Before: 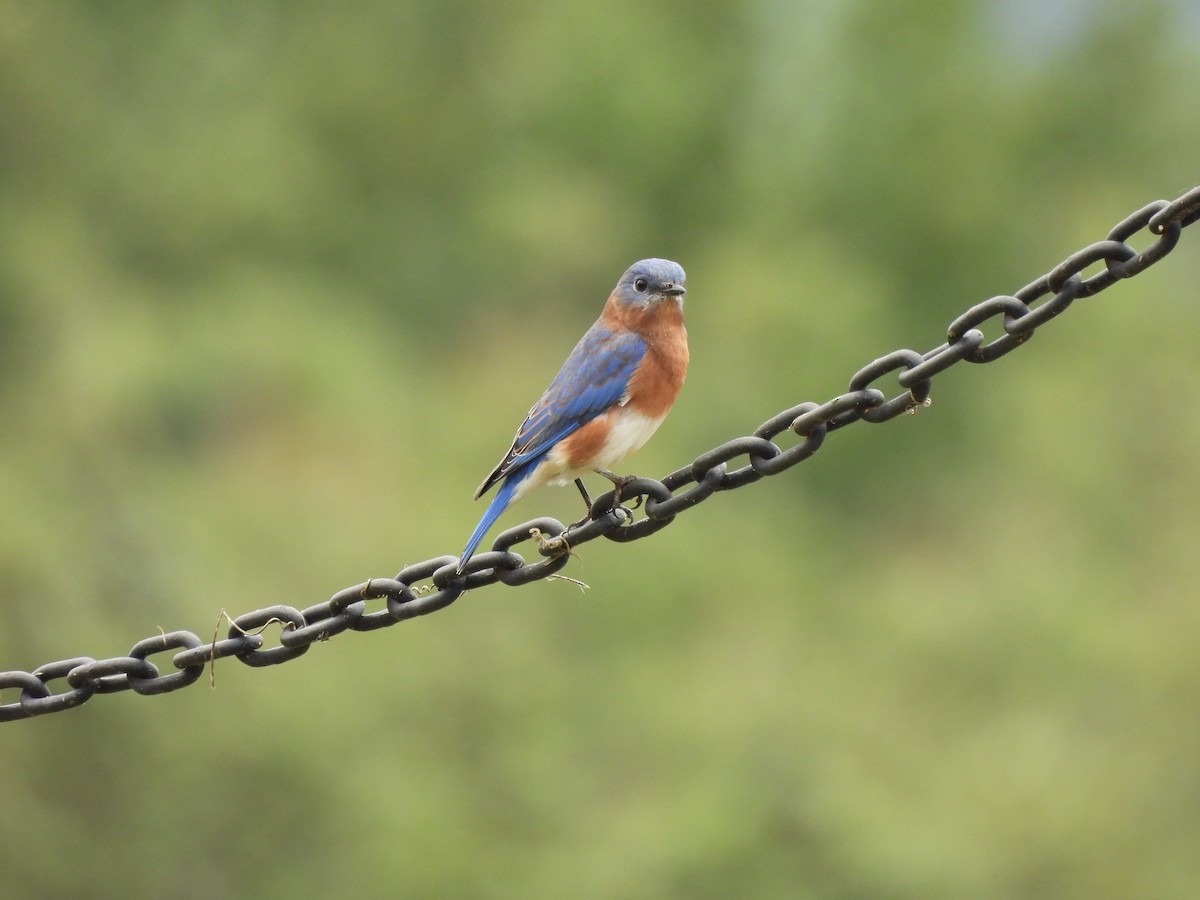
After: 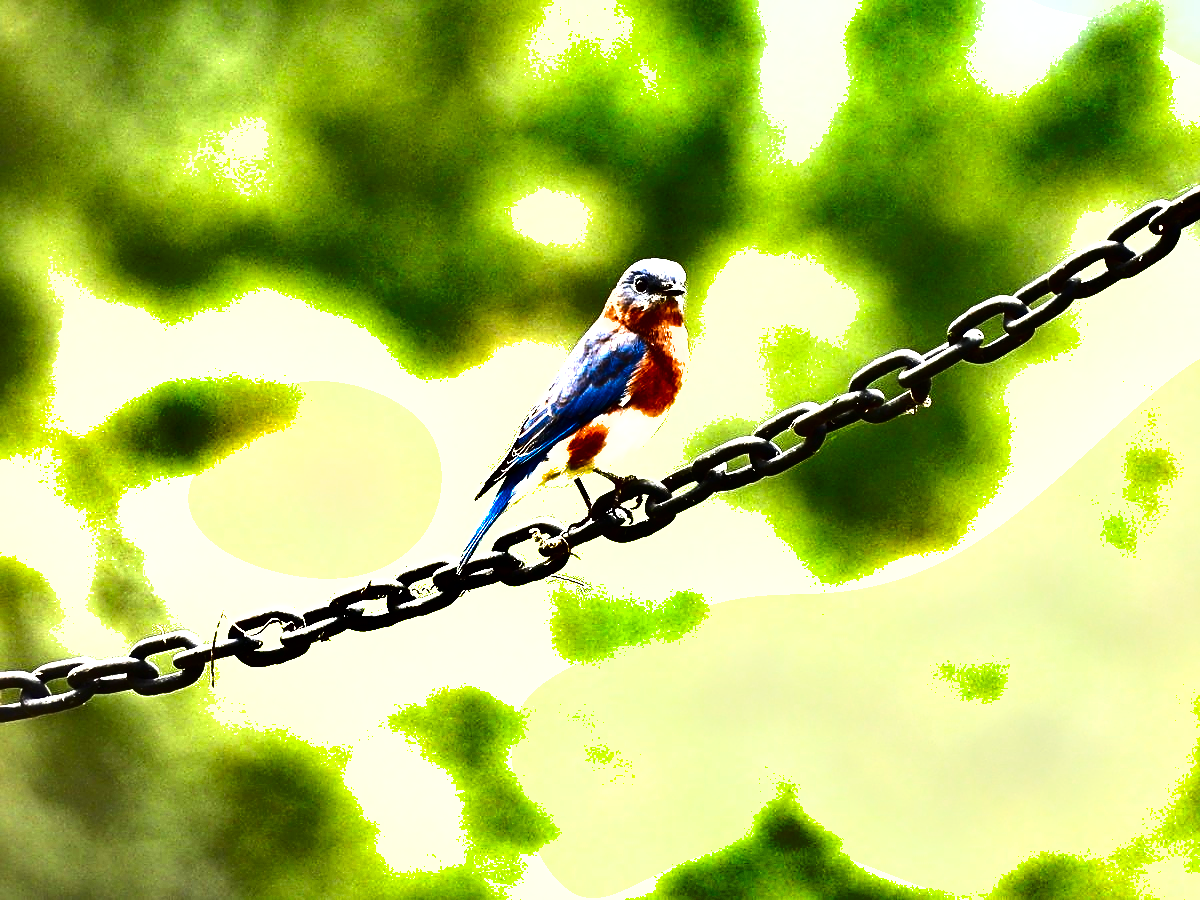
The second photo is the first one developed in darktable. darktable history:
sharpen: amount 0.495
shadows and highlights: shadows 20.84, highlights -81.09, soften with gaussian
local contrast: mode bilateral grid, contrast 21, coarseness 50, detail 119%, midtone range 0.2
exposure: black level correction 0.001, exposure 1.72 EV, compensate highlight preservation false
